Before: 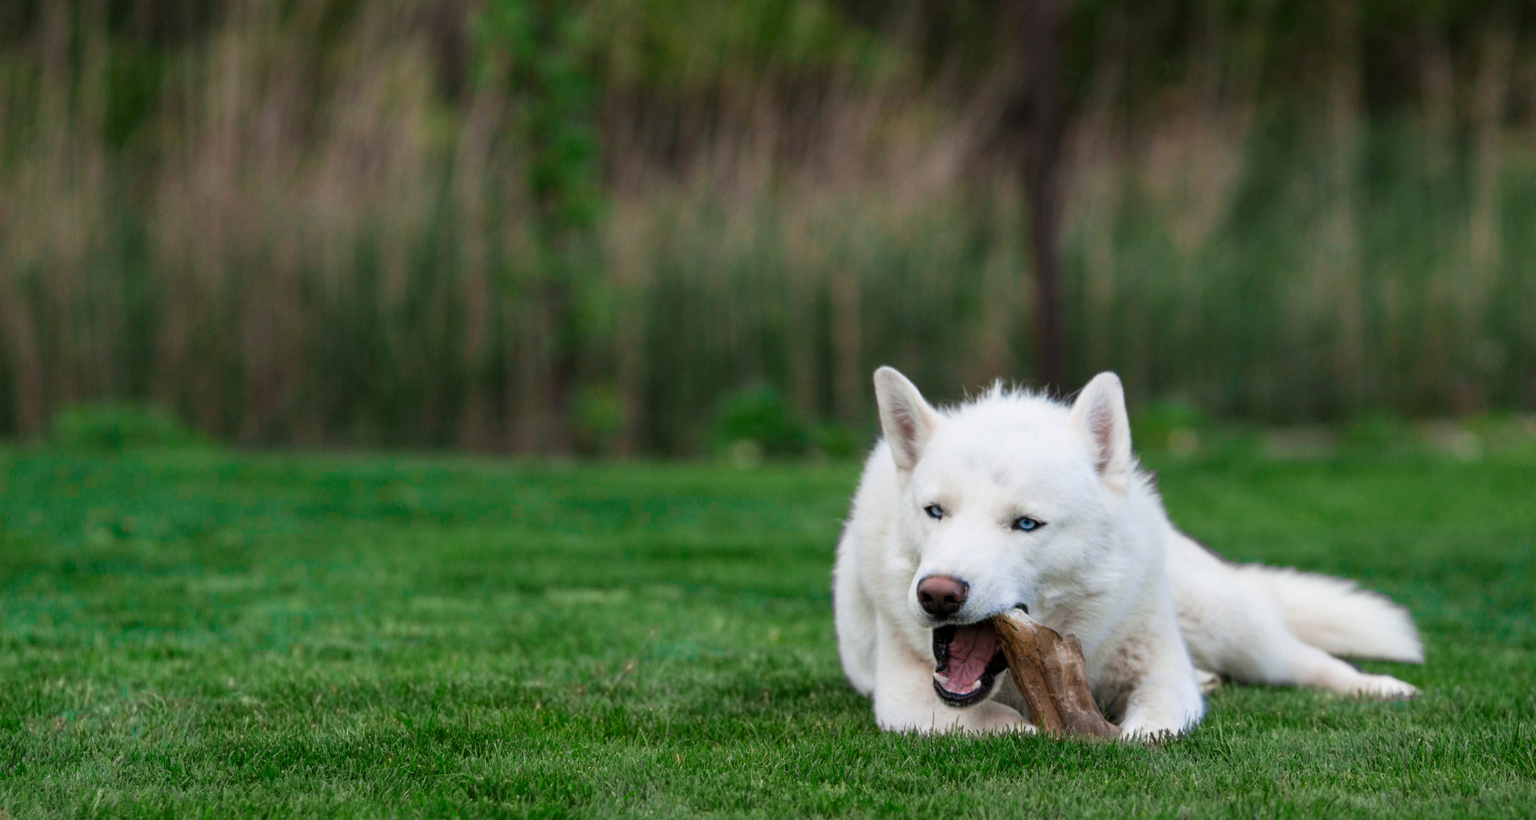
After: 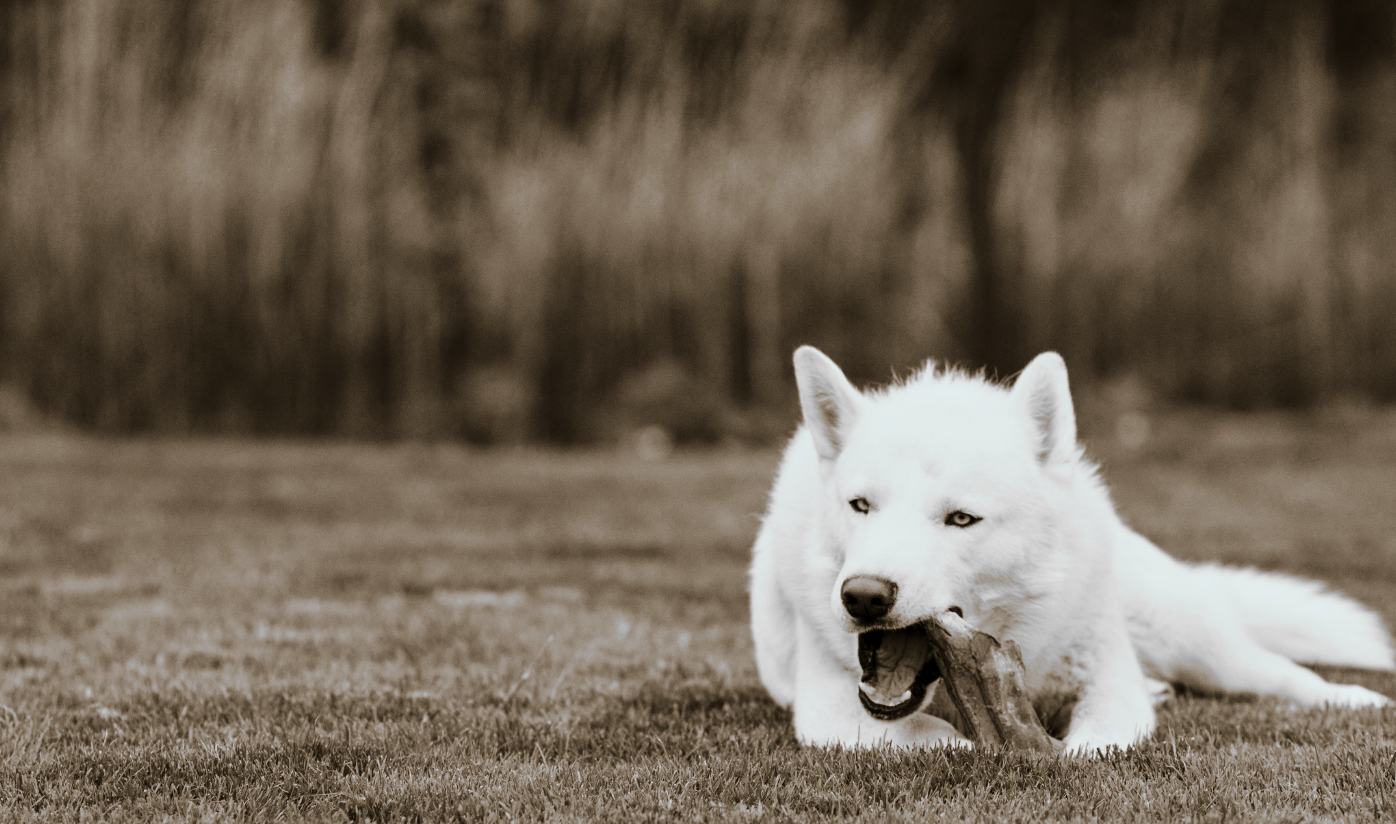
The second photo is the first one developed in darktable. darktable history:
vibrance: vibrance 0%
base curve: curves: ch0 [(0, 0) (0.036, 0.025) (0.121, 0.166) (0.206, 0.329) (0.605, 0.79) (1, 1)], preserve colors none
crop: left 9.807%, top 6.259%, right 7.334%, bottom 2.177%
monochrome: a -71.75, b 75.82
white balance: red 1, blue 1
split-toning: shadows › hue 37.98°, highlights › hue 185.58°, balance -55.261
